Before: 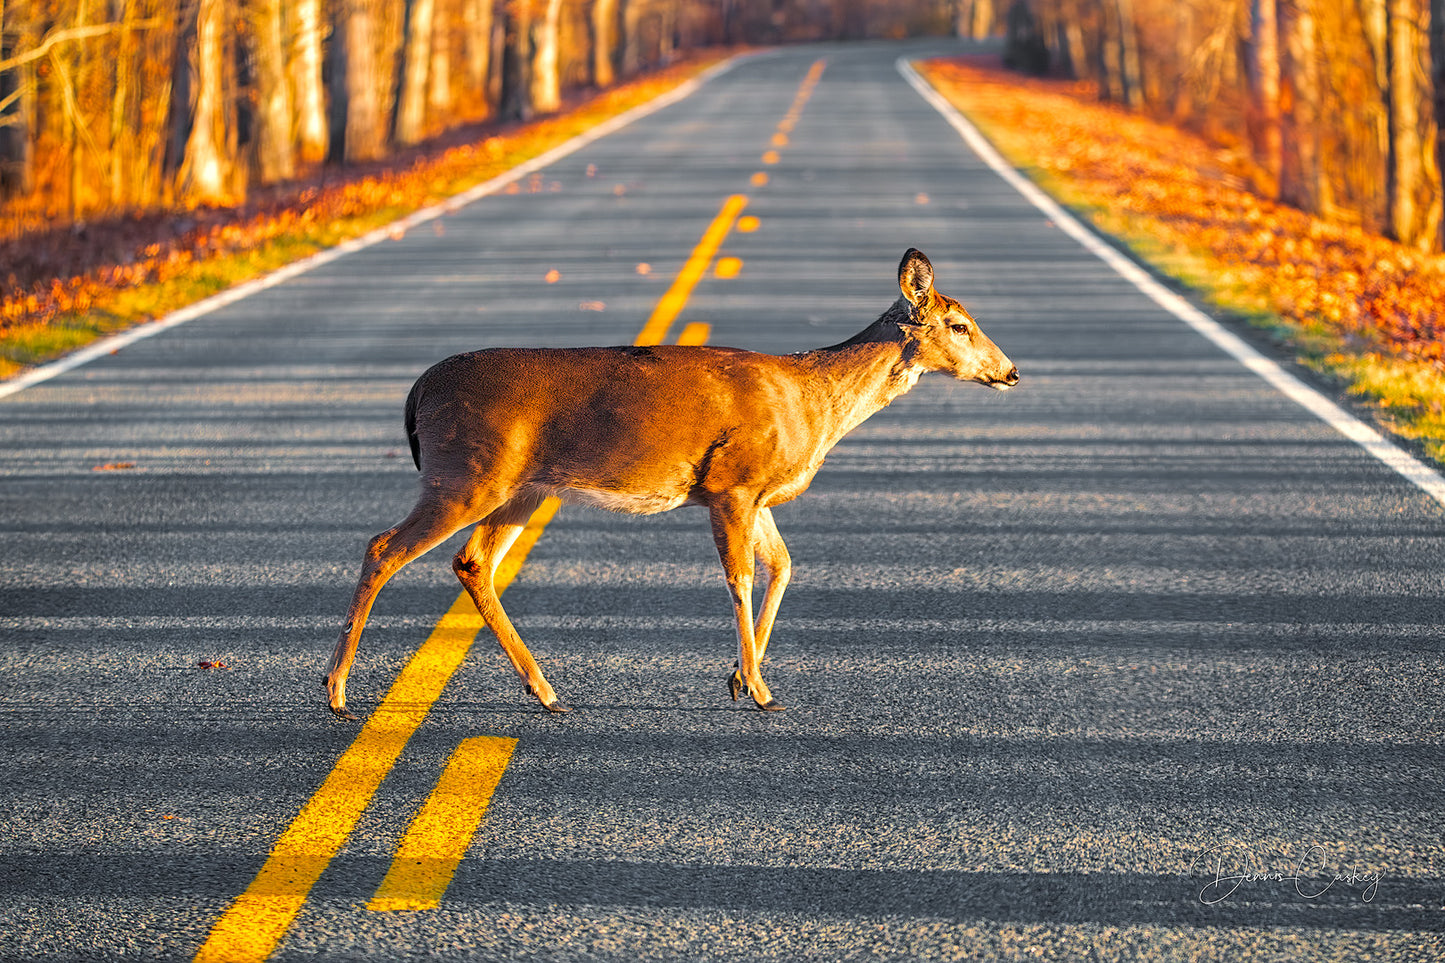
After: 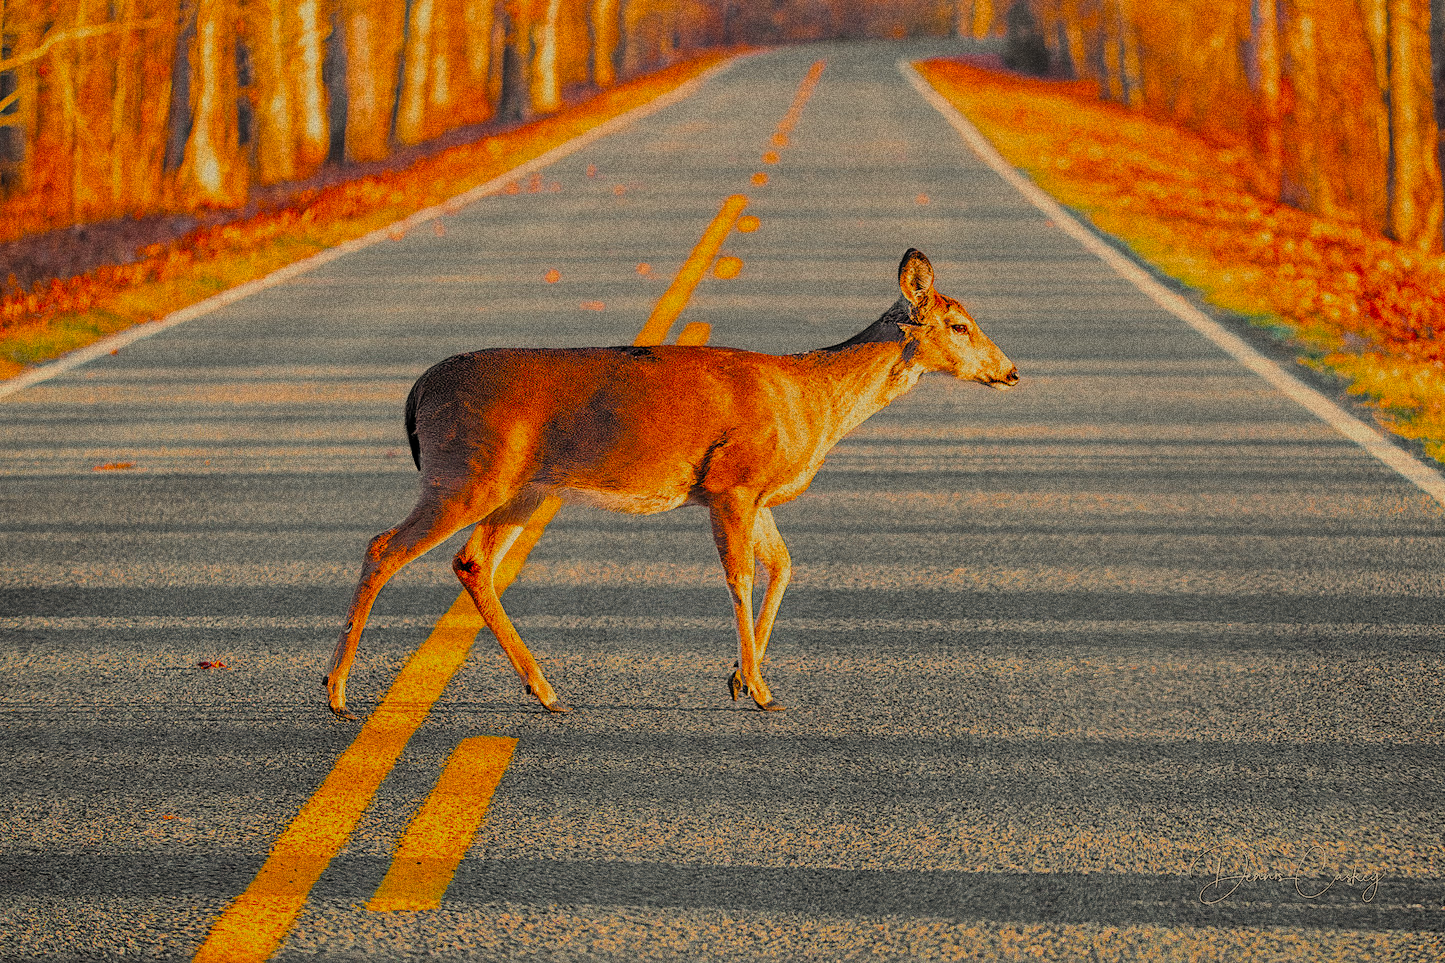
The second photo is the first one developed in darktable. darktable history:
grain: coarseness 10.62 ISO, strength 55.56%
filmic rgb: white relative exposure 8 EV, threshold 3 EV, hardness 2.44, latitude 10.07%, contrast 0.72, highlights saturation mix 10%, shadows ↔ highlights balance 1.38%, color science v4 (2020), enable highlight reconstruction true
contrast brightness saturation: saturation -0.05
white balance: red 1.123, blue 0.83
